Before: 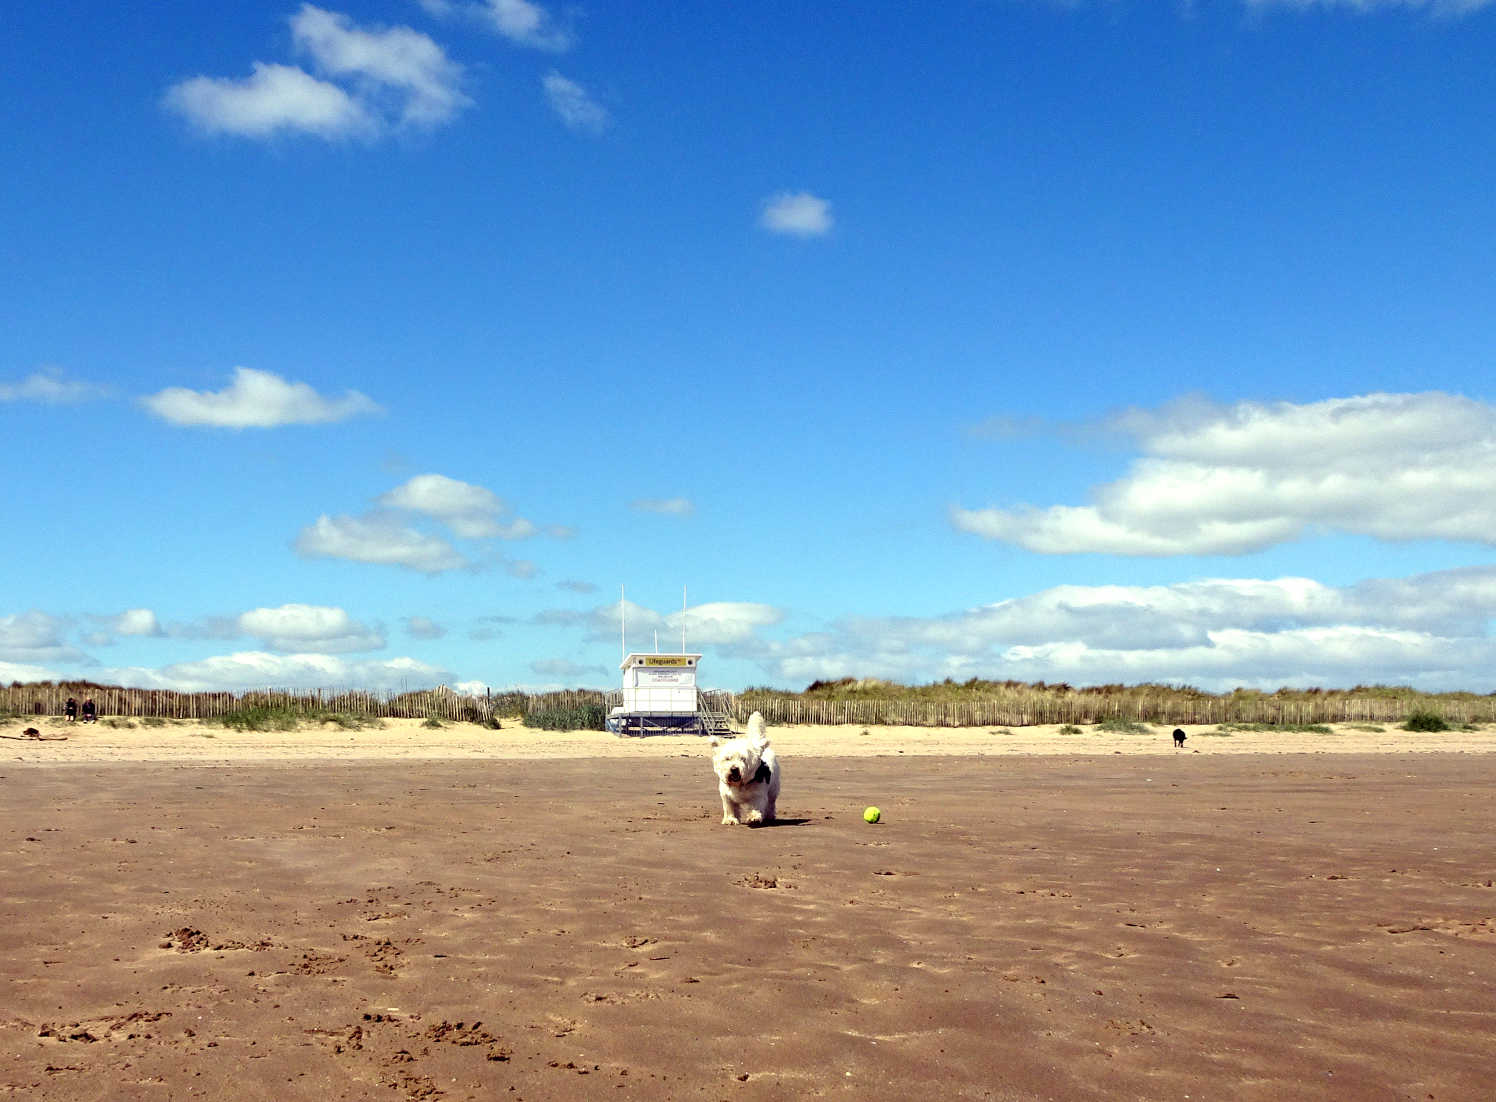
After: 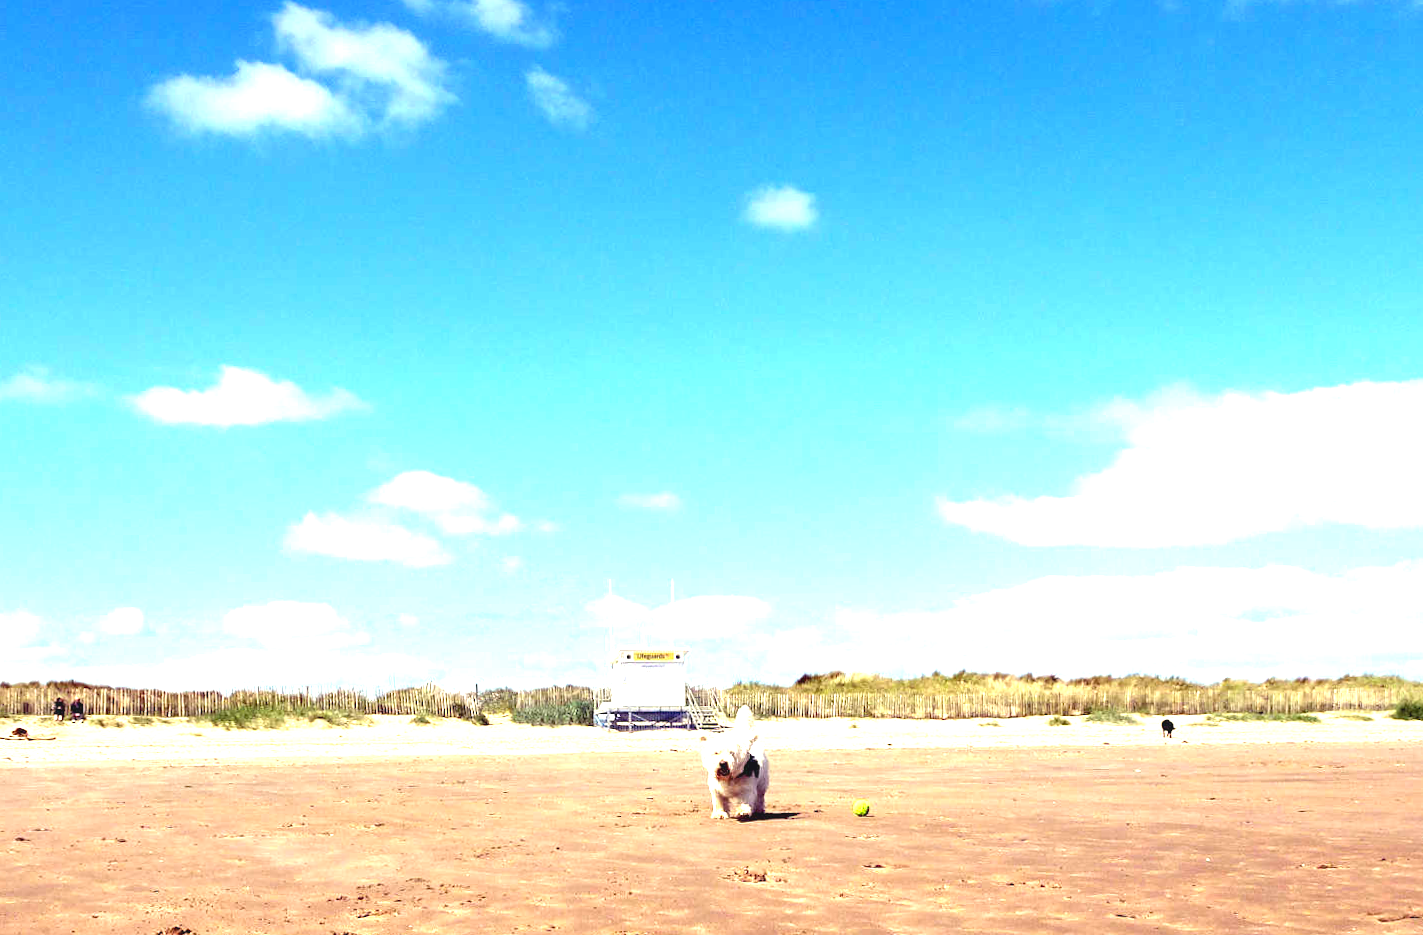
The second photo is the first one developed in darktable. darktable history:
crop and rotate: angle 0.478°, left 0.356%, right 3.436%, bottom 14.112%
exposure: black level correction 0, exposure 1.592 EV, compensate highlight preservation false
contrast brightness saturation: contrast -0.109
